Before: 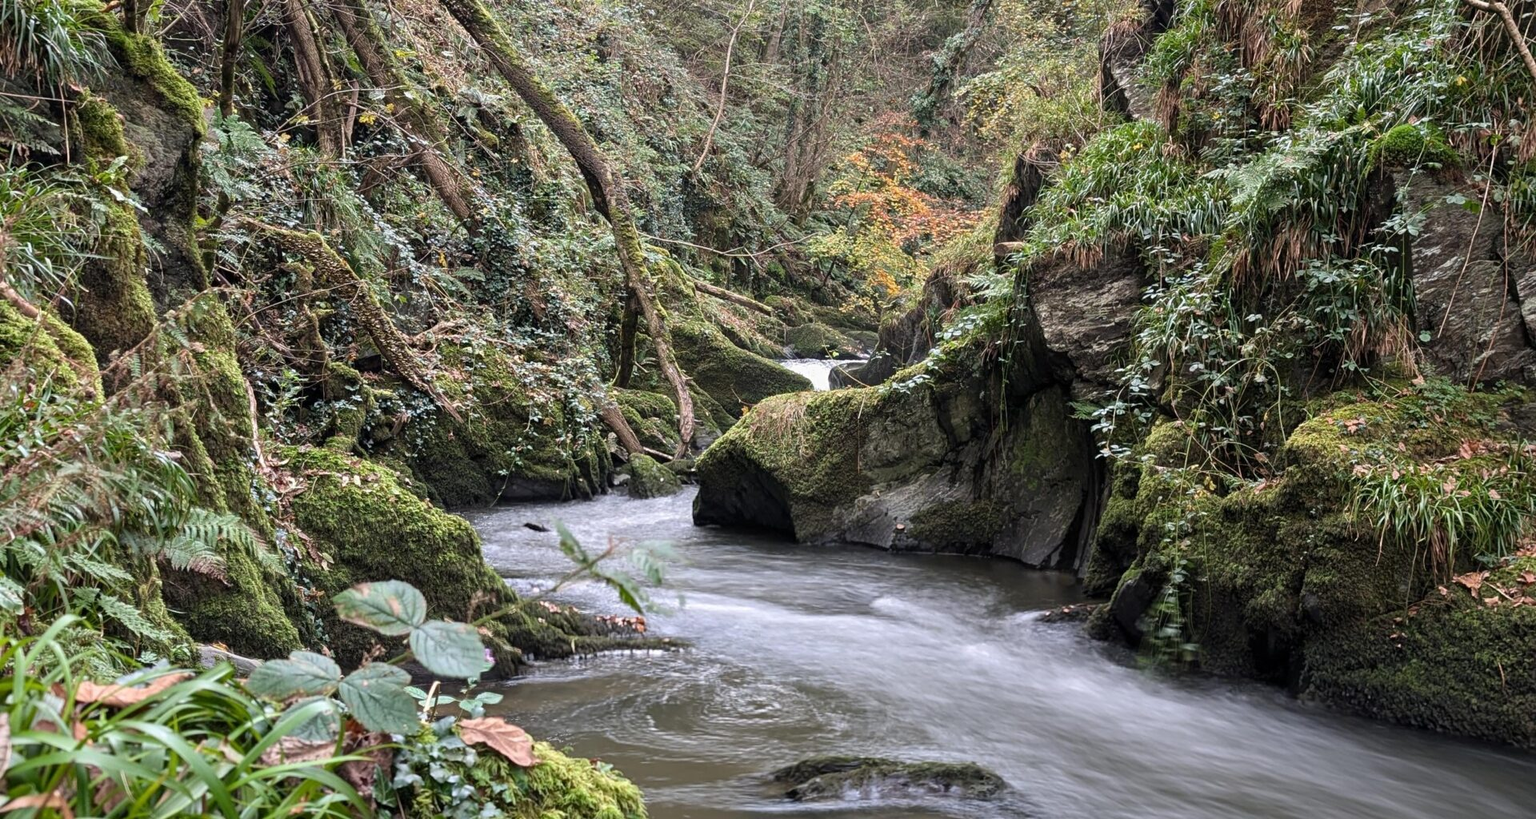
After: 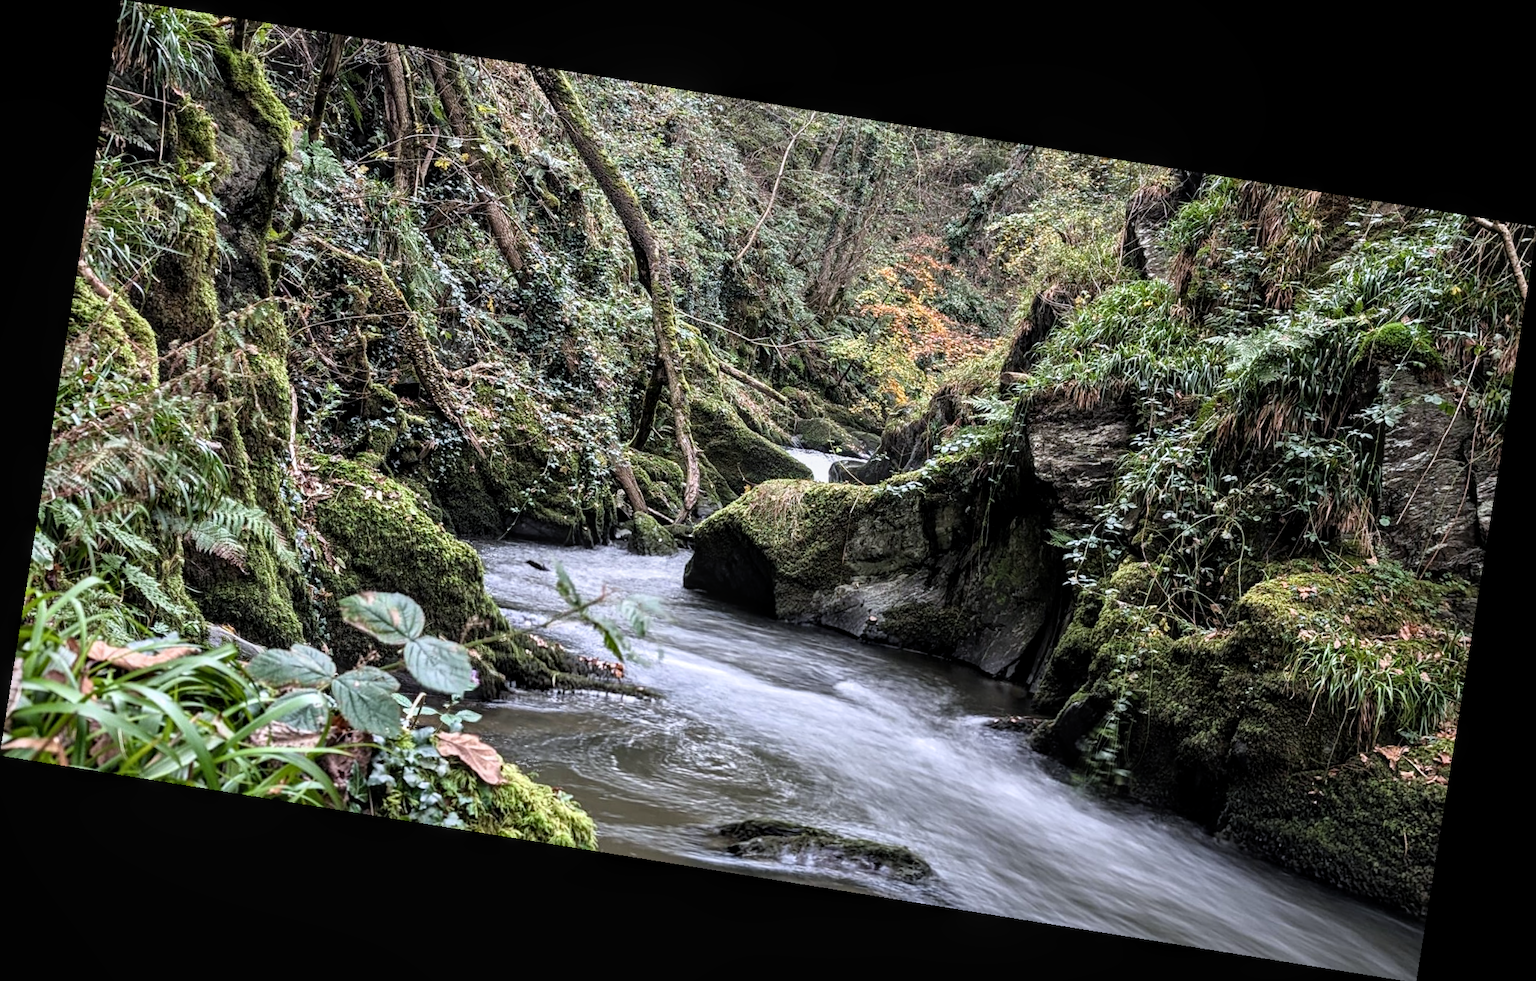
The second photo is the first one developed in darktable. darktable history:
local contrast: on, module defaults
white balance: red 0.976, blue 1.04
rotate and perspective: rotation 9.12°, automatic cropping off
filmic rgb: white relative exposure 2.45 EV, hardness 6.33
